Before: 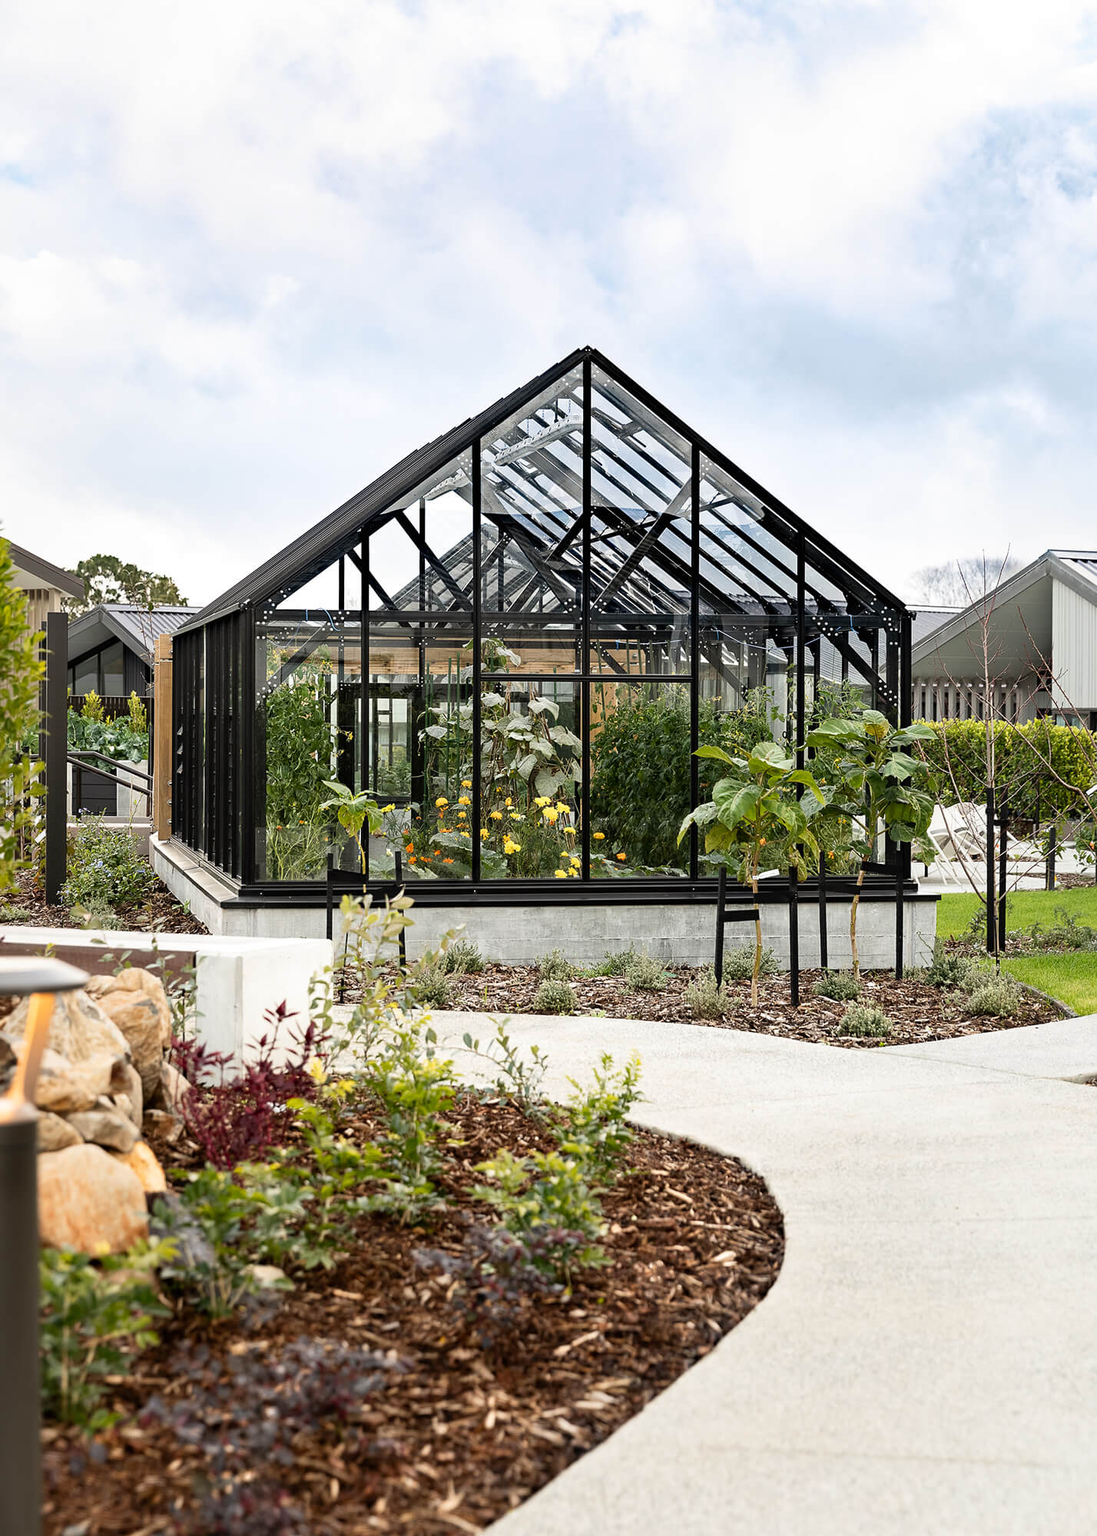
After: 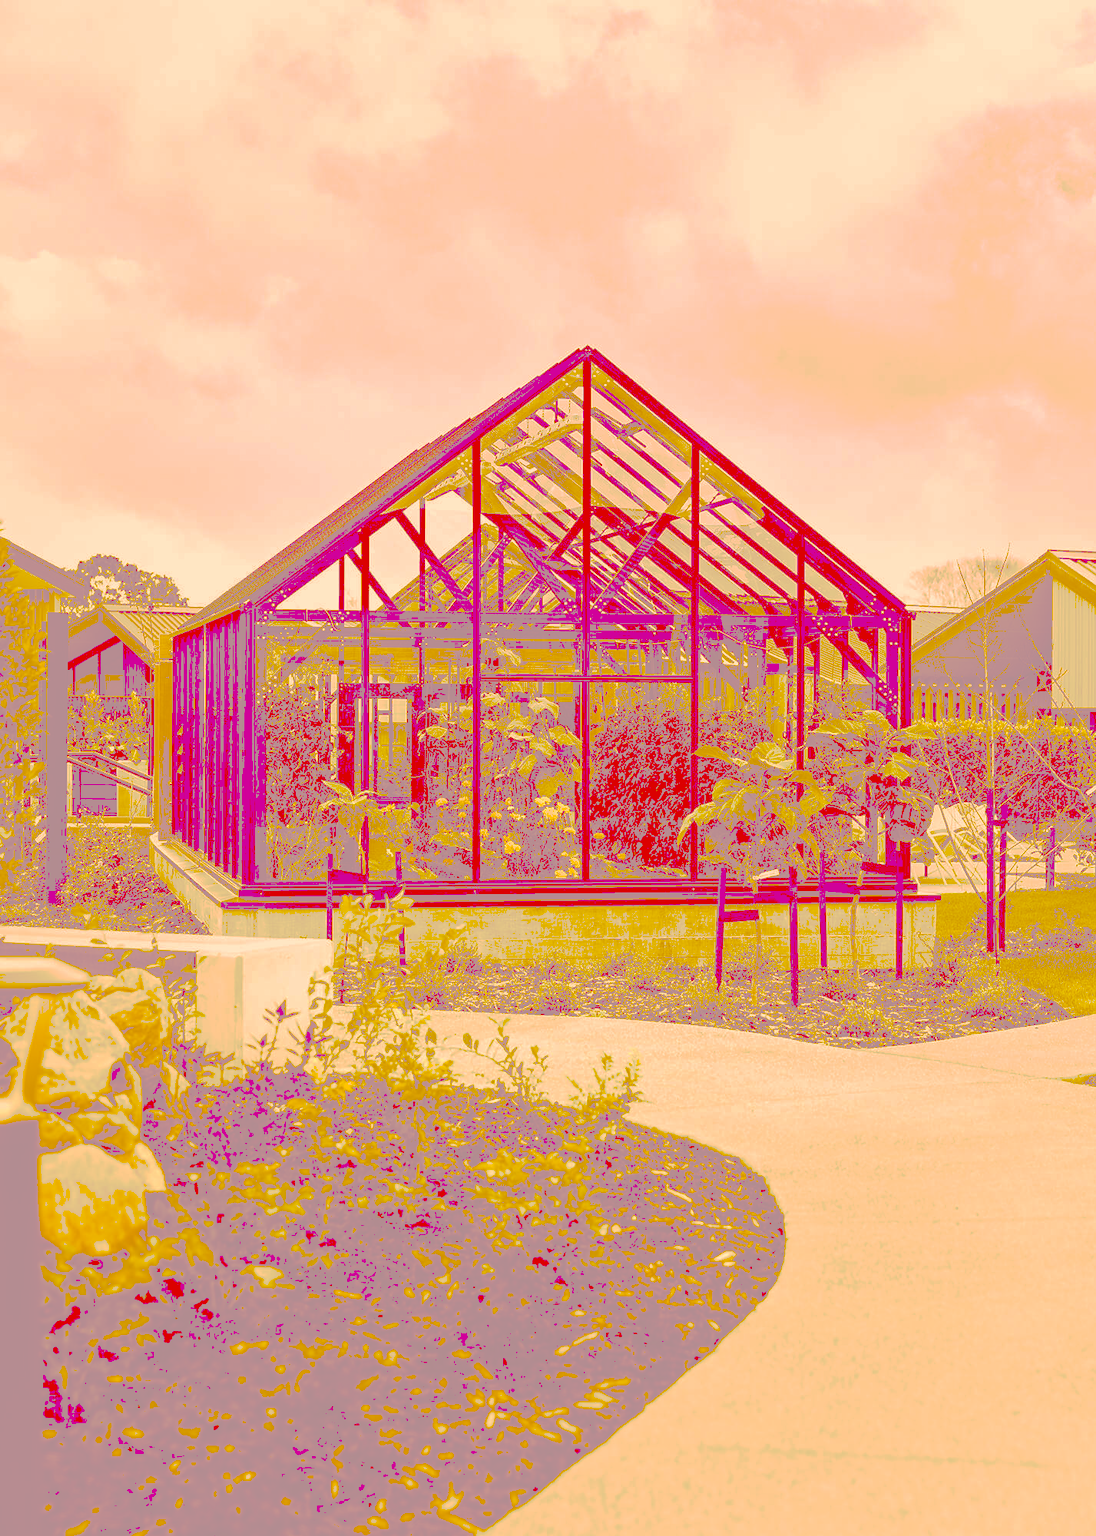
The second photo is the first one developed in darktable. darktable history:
tone curve: curves: ch0 [(0, 0) (0.003, 0.6) (0.011, 0.6) (0.025, 0.601) (0.044, 0.601) (0.069, 0.601) (0.1, 0.601) (0.136, 0.602) (0.177, 0.605) (0.224, 0.609) (0.277, 0.615) (0.335, 0.625) (0.399, 0.633) (0.468, 0.654) (0.543, 0.676) (0.623, 0.71) (0.709, 0.753) (0.801, 0.802) (0.898, 0.85) (1, 1)], preserve colors none
color look up table: target L [100.88, 95.75, 84.01, 85.85, 85.13, 79.55, 78.58, 64.44, 56.34, 54.71, 51.32, 40.51, 29.91, 28.54, 77.86, 69.05, 64.99, 65.23, 45.99, 48.09, 38.9, 42.27, 38.3, 32.36, 27.9, 94.86, 83.9, 73.64, 85, 56.7, 76.02, 62.61, 64.14, 64.99, 76.78, 34.89, 36.09, 33.19, 34.3, 28.93, 28.85, 94.53, 88.82, 69.78, 66.07, 72.78, 43.5, 31.52, 31.16], target a [1.263, 14.45, -15.02, 0.674, -2.936, 13.65, 8.531, 2.571, 21.29, 35.07, 28.06, 55.14, 82.83, 80.33, 26.4, 34.1, 47.81, 29.08, 92.97, 53.18, 98.21, 71.74, 86.7, 87.36, 79.14, 21.25, 23.9, 38.89, 19.58, 74.62, 34.44, 46.36, 32.17, 37.3, 27.77, 91.97, 77.39, 88.85, 90.9, 81.04, 80.91, 18.59, 2.165, 4.176, 20.46, 18.79, 61.06, 85.77, 85.13], target b [61.52, 164.24, 144.03, 147.64, 146.13, 136.71, 134.69, 110.85, 96.82, 94.06, 88.31, 69.65, 51.4, 49.04, 133.65, 118.79, 111.73, 112.01, 79.1, 82.72, 66.8, 72.63, 65.84, 55.61, 47.92, 31.8, 22.17, 69.19, 20.68, 97, 9.089, 107.15, 109.84, 57.71, 6.838, 59.88, 61.99, 56.95, 58.73, 49.7, 49.56, 32.83, 27.78, 119.62, 113.22, 40.76, 74.59, 54.14, 53.5], num patches 49
